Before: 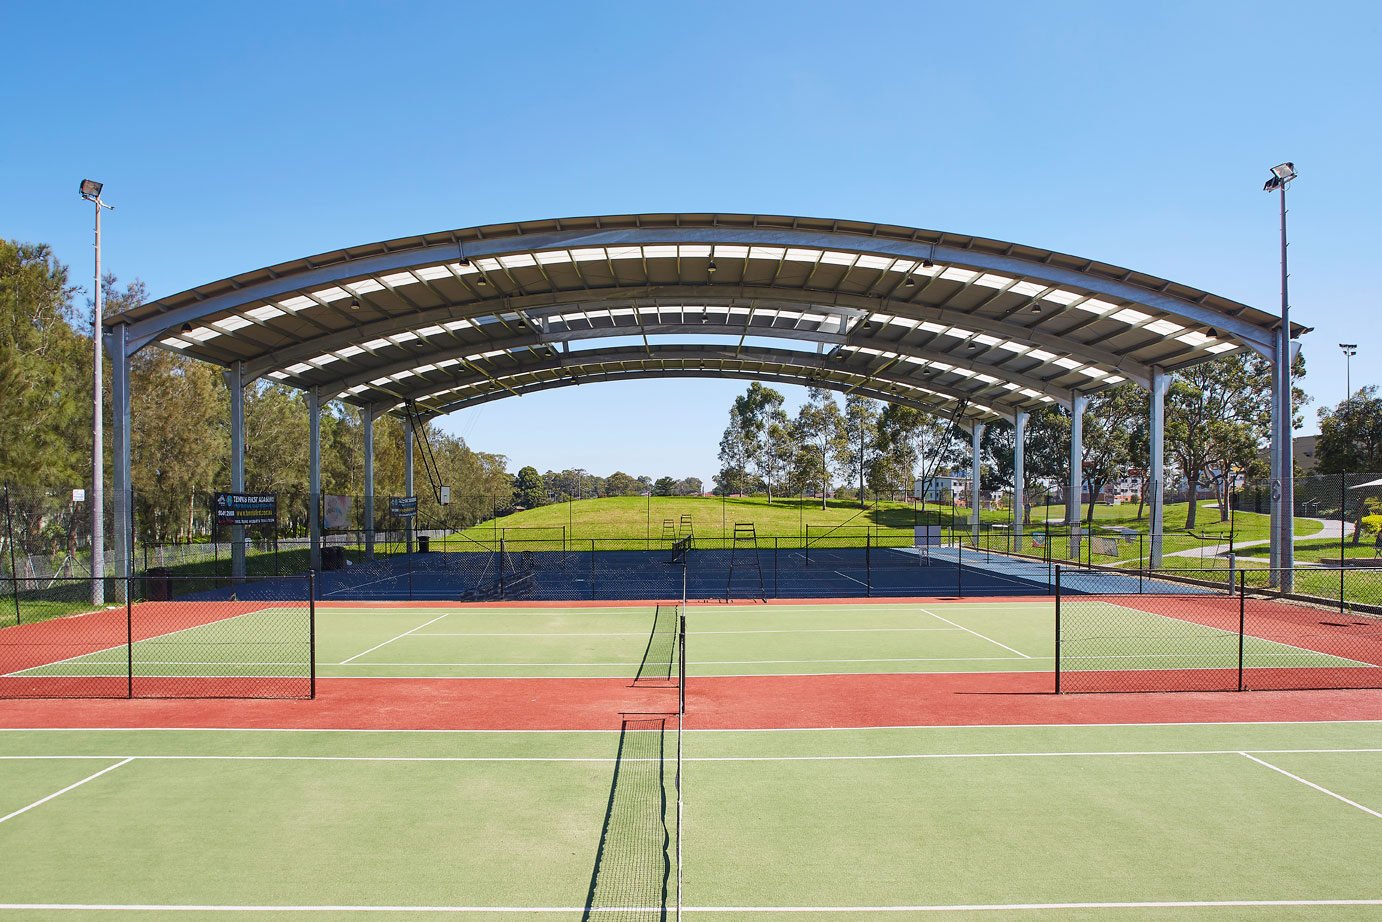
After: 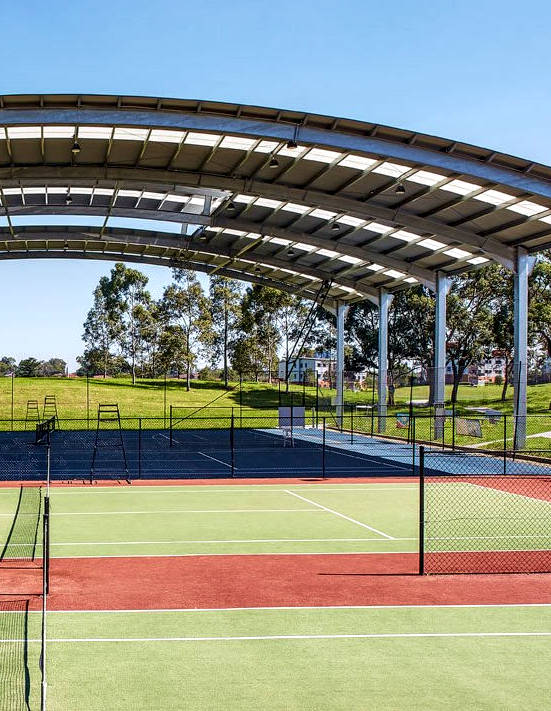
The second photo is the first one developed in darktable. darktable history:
crop: left 46.083%, top 13.009%, right 14.046%, bottom 9.848%
velvia: on, module defaults
local contrast: highlights 60%, shadows 63%, detail 160%
